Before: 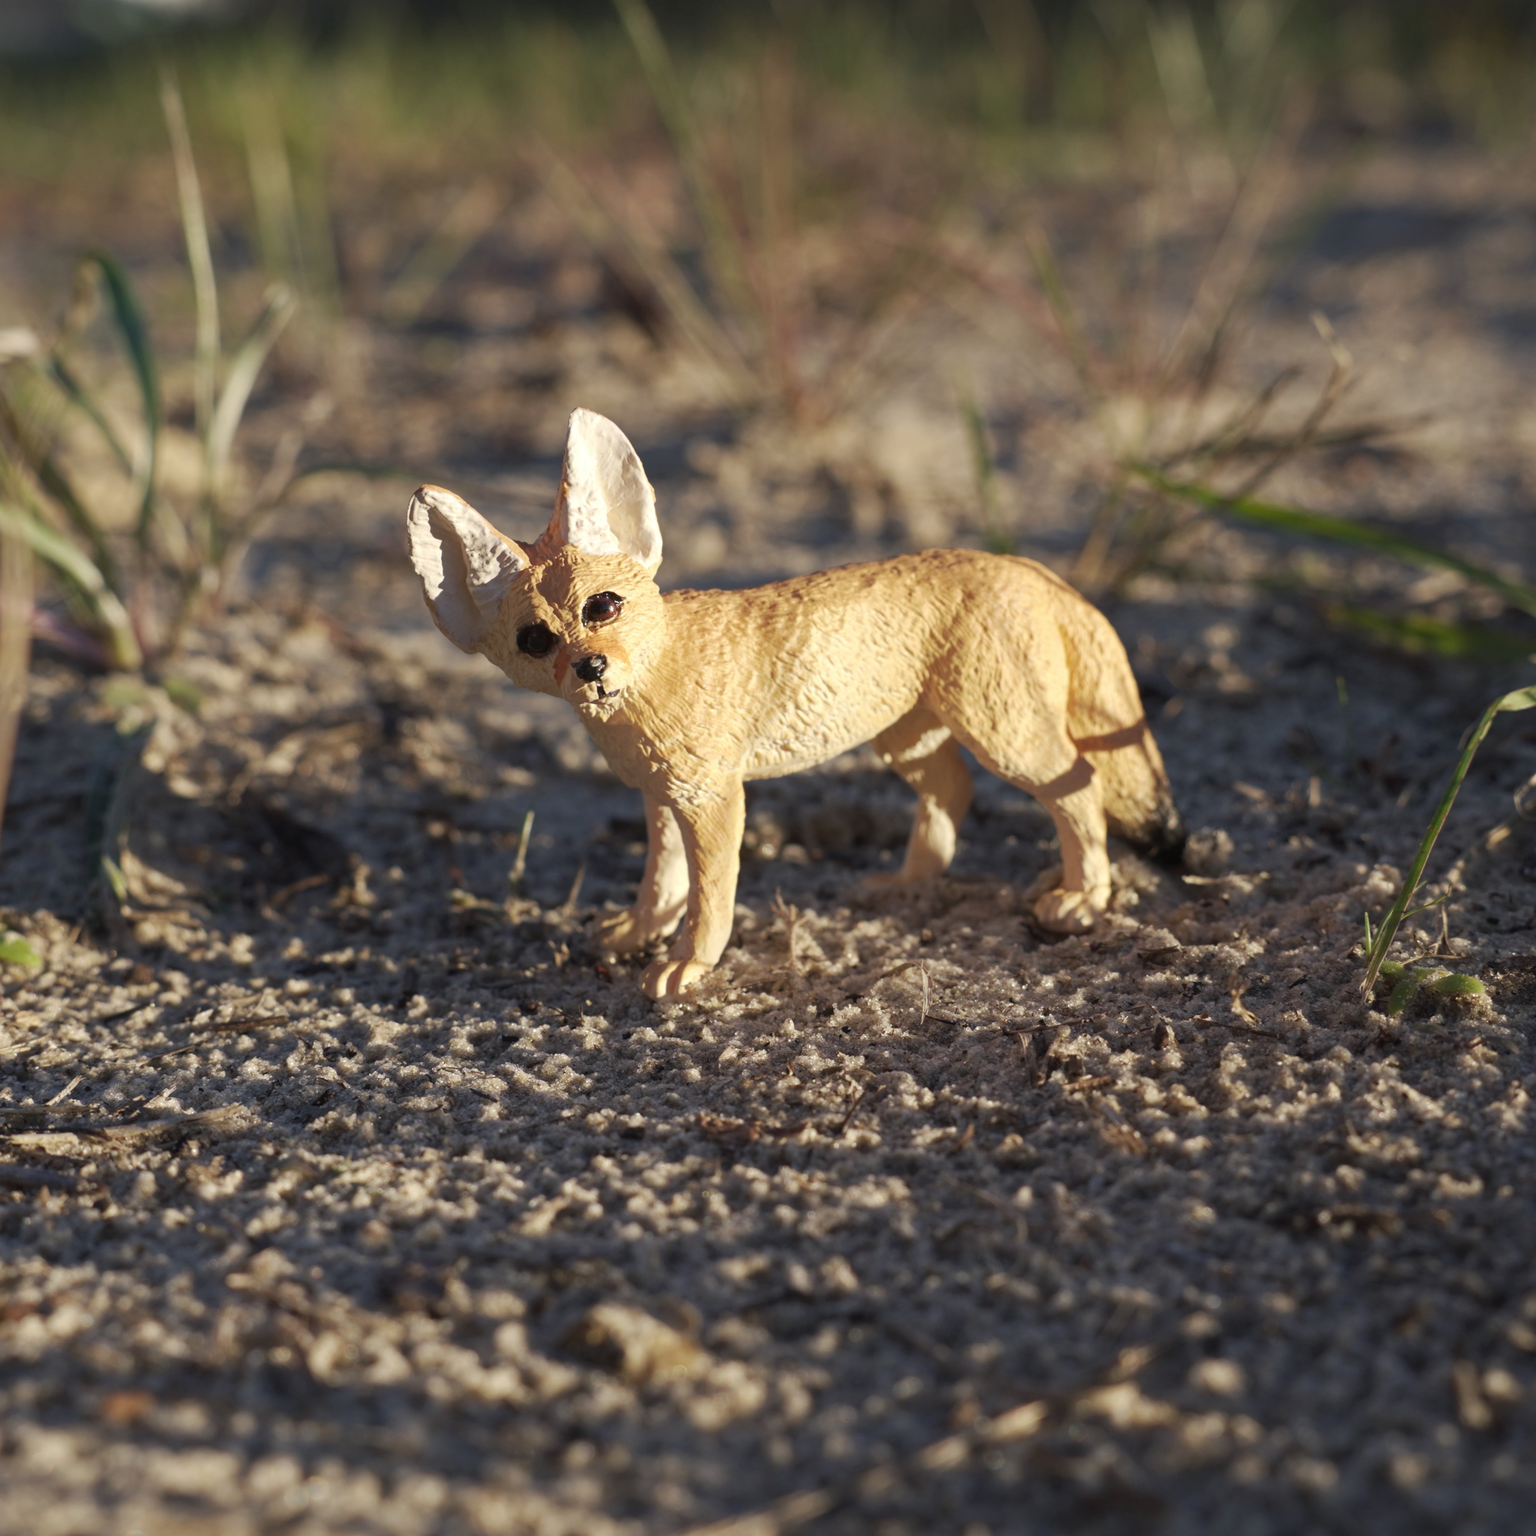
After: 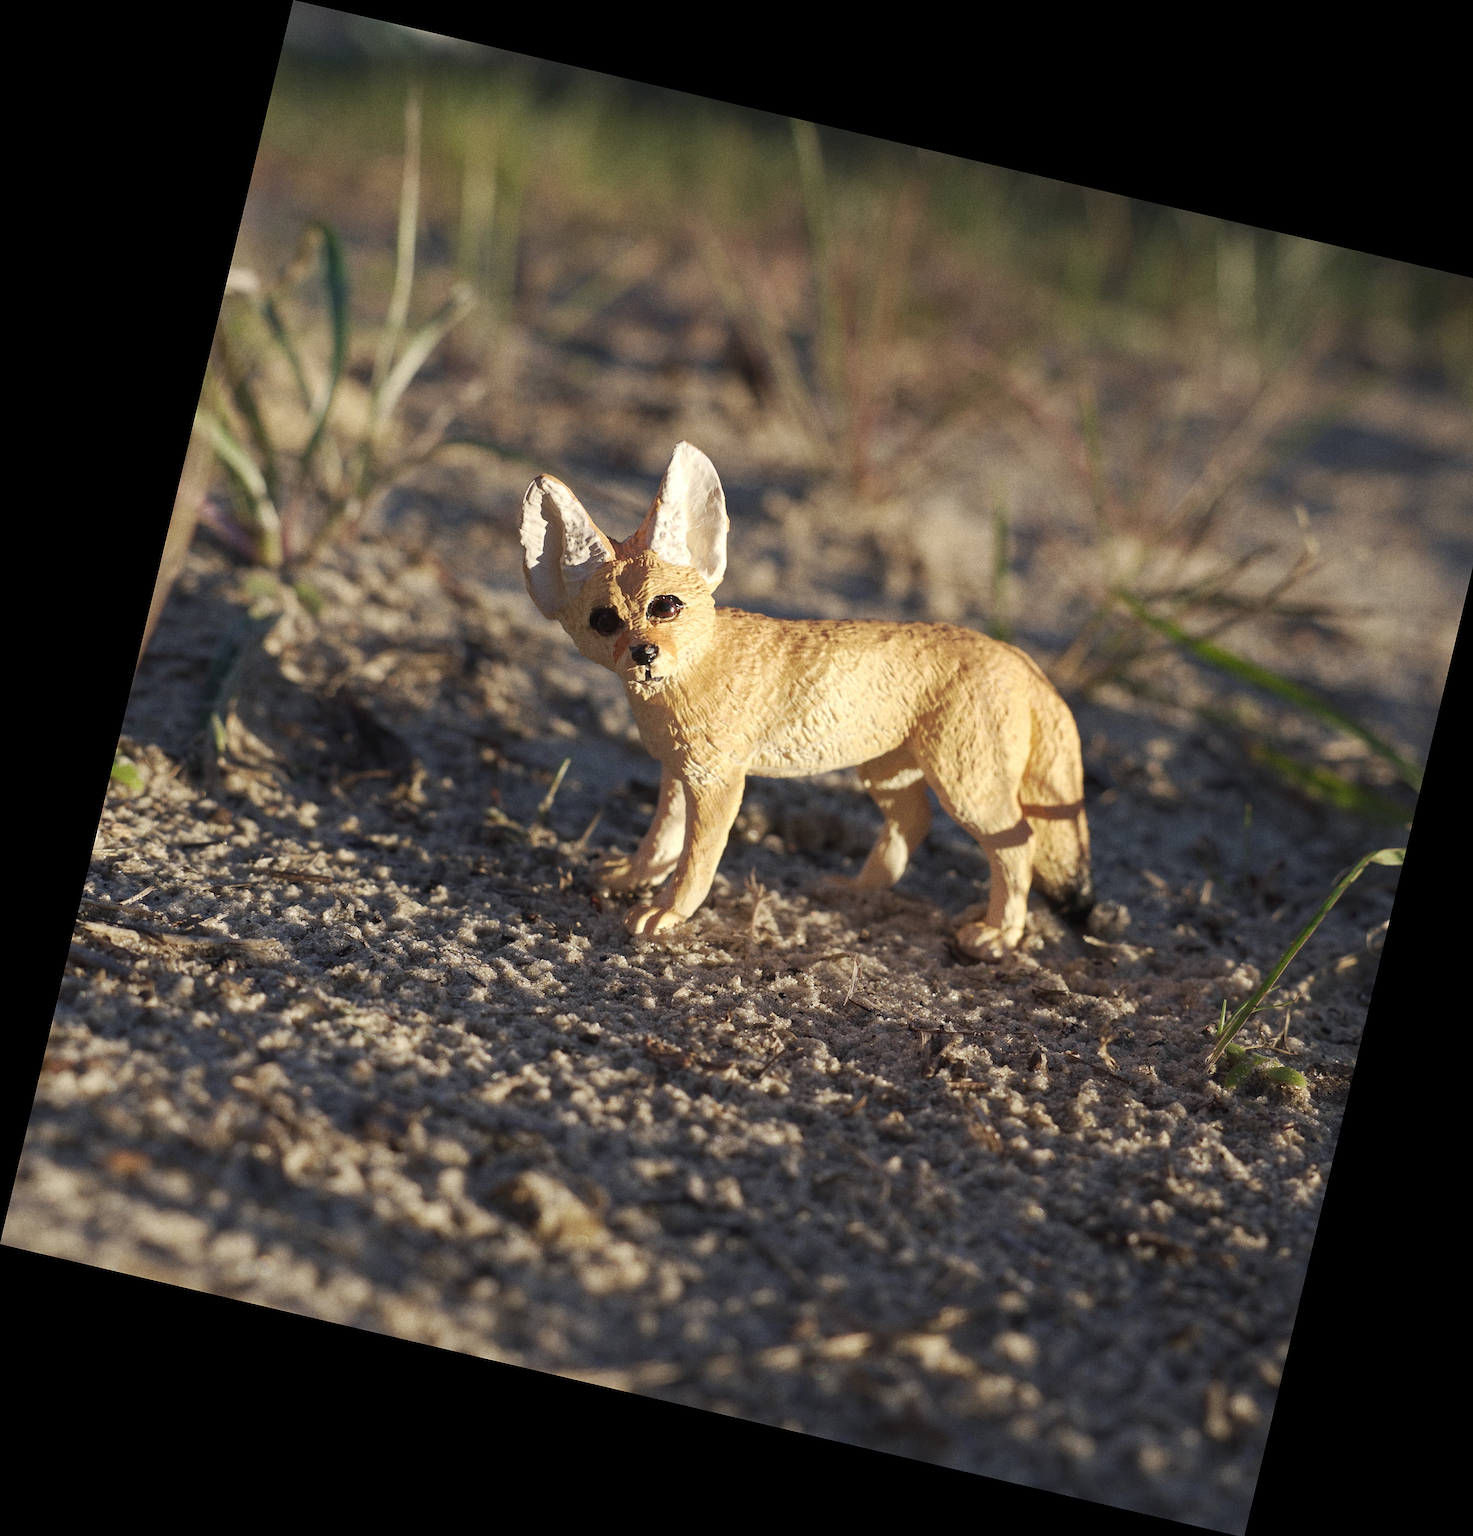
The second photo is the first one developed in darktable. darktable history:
crop: right 4.126%, bottom 0.031%
sharpen: on, module defaults
rotate and perspective: rotation 13.27°, automatic cropping off
grain: coarseness 0.09 ISO
